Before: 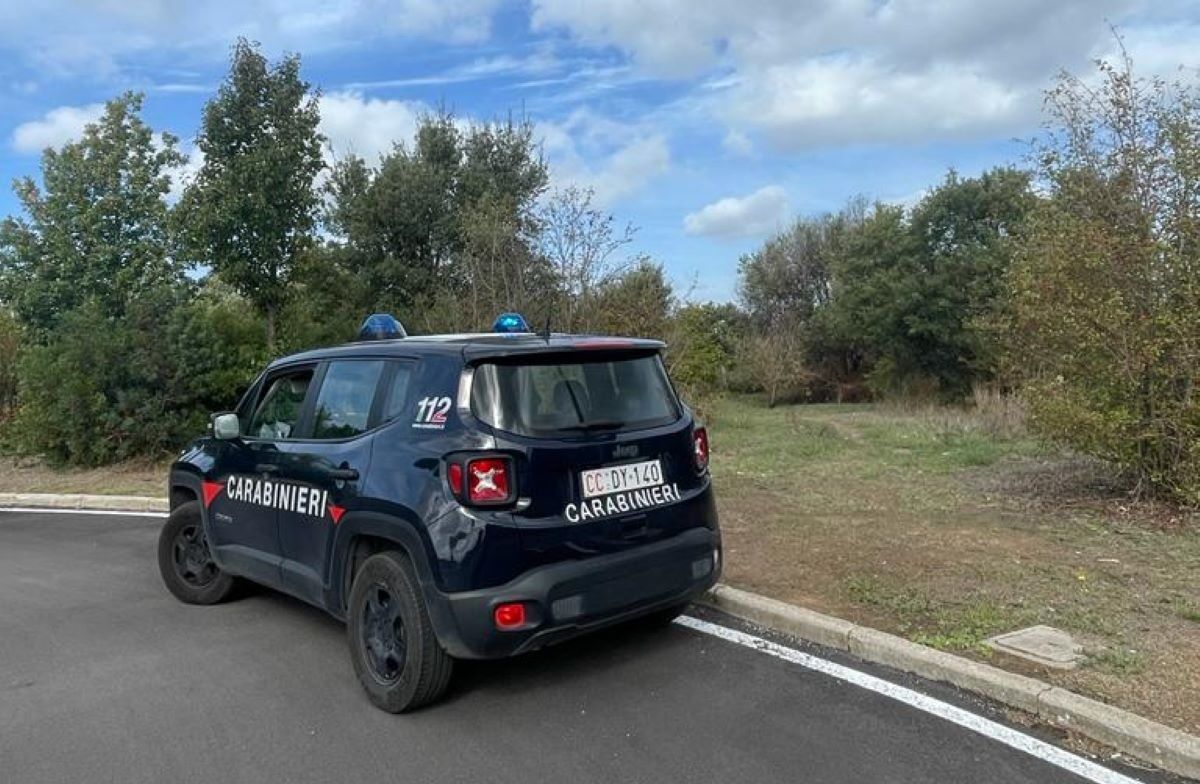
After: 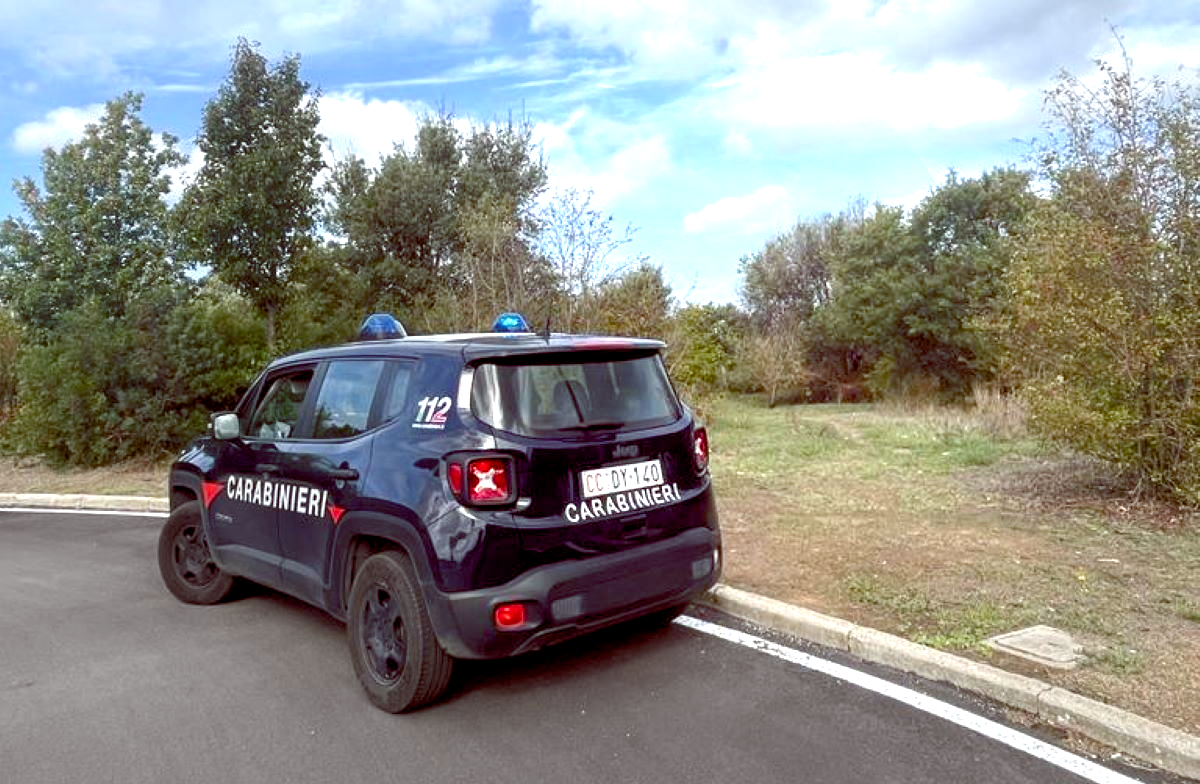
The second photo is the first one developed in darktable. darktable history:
vignetting: fall-off start 39.25%, fall-off radius 40.48%, brightness -0.319, saturation -0.049, center (0.217, -0.239), unbound false
exposure: black level correction 0, exposure 1.105 EV, compensate exposure bias true, compensate highlight preservation false
color balance rgb: global offset › luminance -0.229%, global offset › chroma 0.273%, perceptual saturation grading › global saturation 20%, perceptual saturation grading › highlights -25.728%, perceptual saturation grading › shadows 25.498%
tone equalizer: on, module defaults
